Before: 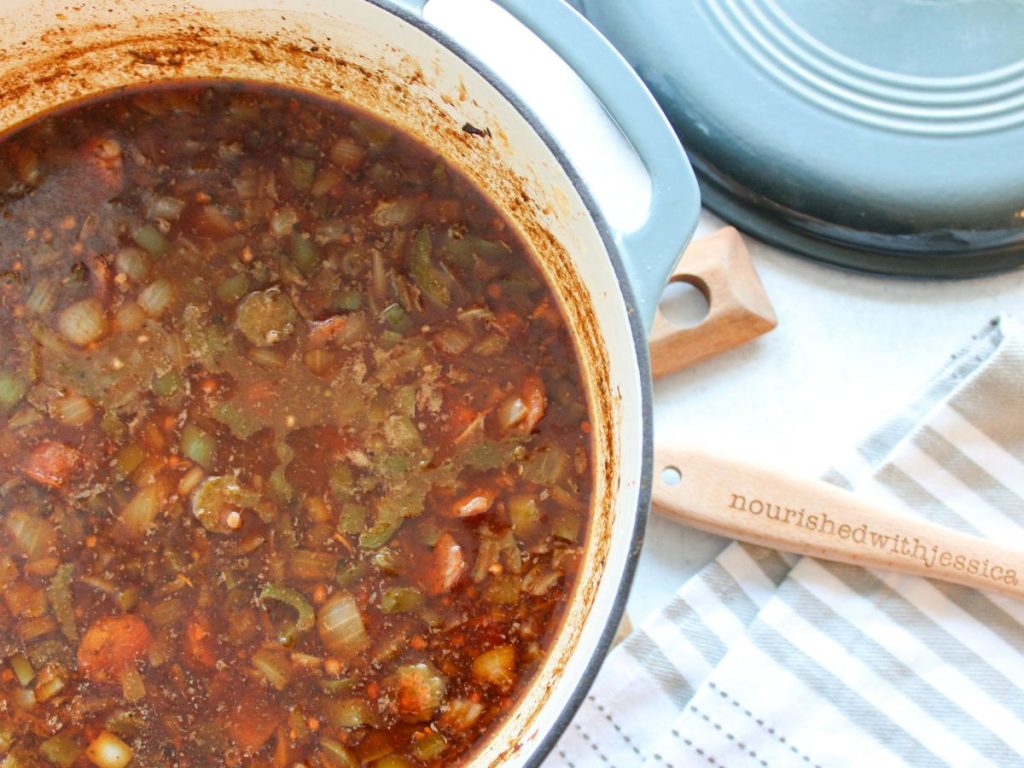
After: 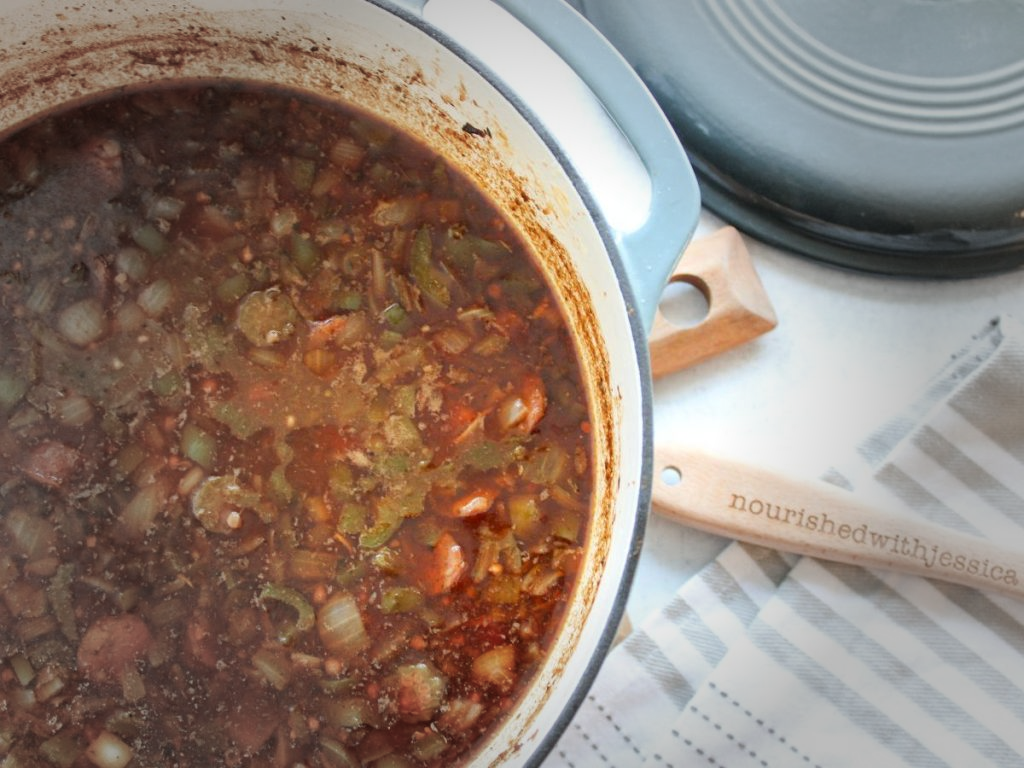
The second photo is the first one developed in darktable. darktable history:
vignetting: fall-off start 40.76%, fall-off radius 40.89%
